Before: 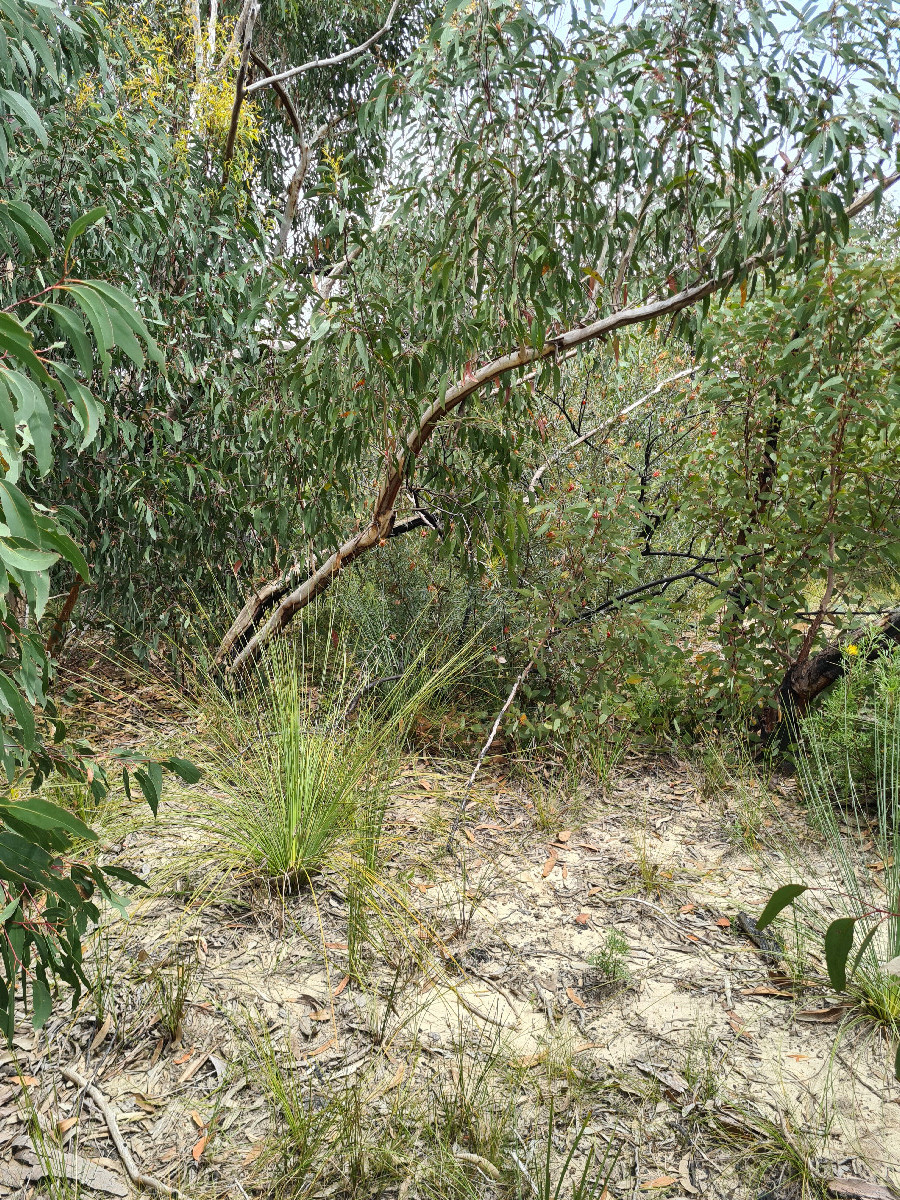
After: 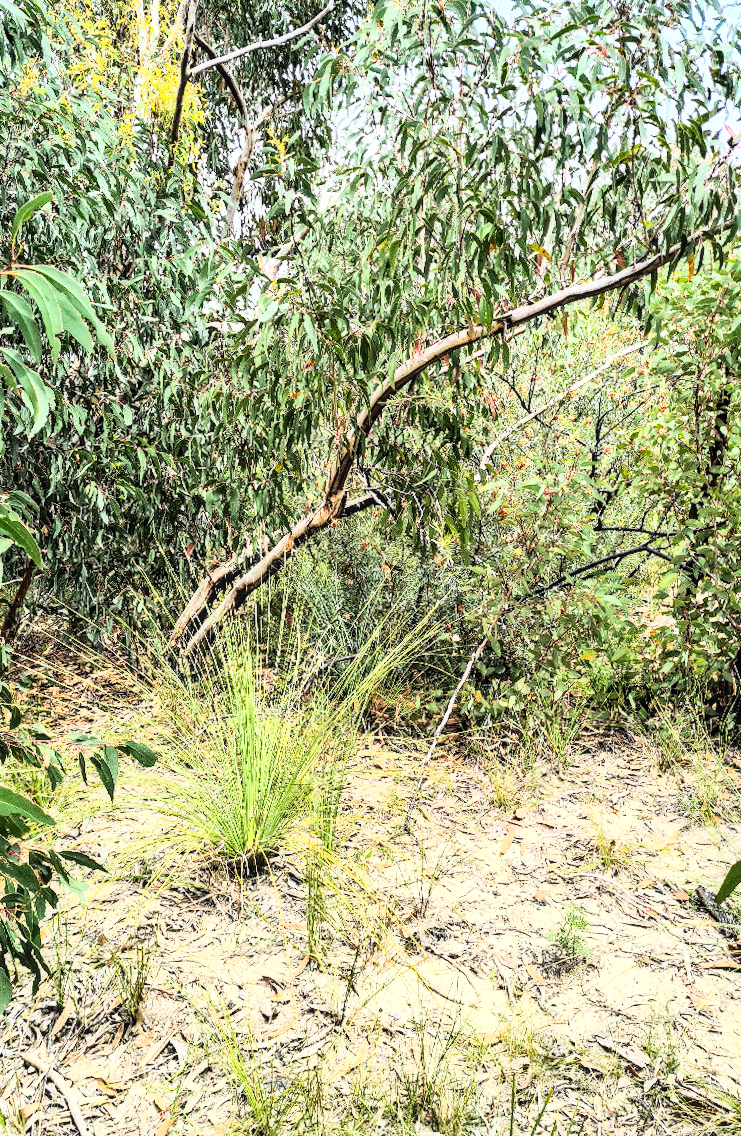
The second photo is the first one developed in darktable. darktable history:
crop and rotate: angle 1°, left 4.281%, top 0.642%, right 11.383%, bottom 2.486%
haze removal: strength 0.29, distance 0.25, compatibility mode true, adaptive false
local contrast: on, module defaults
grain: on, module defaults
rgb curve: curves: ch0 [(0, 0) (0.21, 0.15) (0.24, 0.21) (0.5, 0.75) (0.75, 0.96) (0.89, 0.99) (1, 1)]; ch1 [(0, 0.02) (0.21, 0.13) (0.25, 0.2) (0.5, 0.67) (0.75, 0.9) (0.89, 0.97) (1, 1)]; ch2 [(0, 0.02) (0.21, 0.13) (0.25, 0.2) (0.5, 0.67) (0.75, 0.9) (0.89, 0.97) (1, 1)], compensate middle gray true
levels: levels [0.018, 0.493, 1]
